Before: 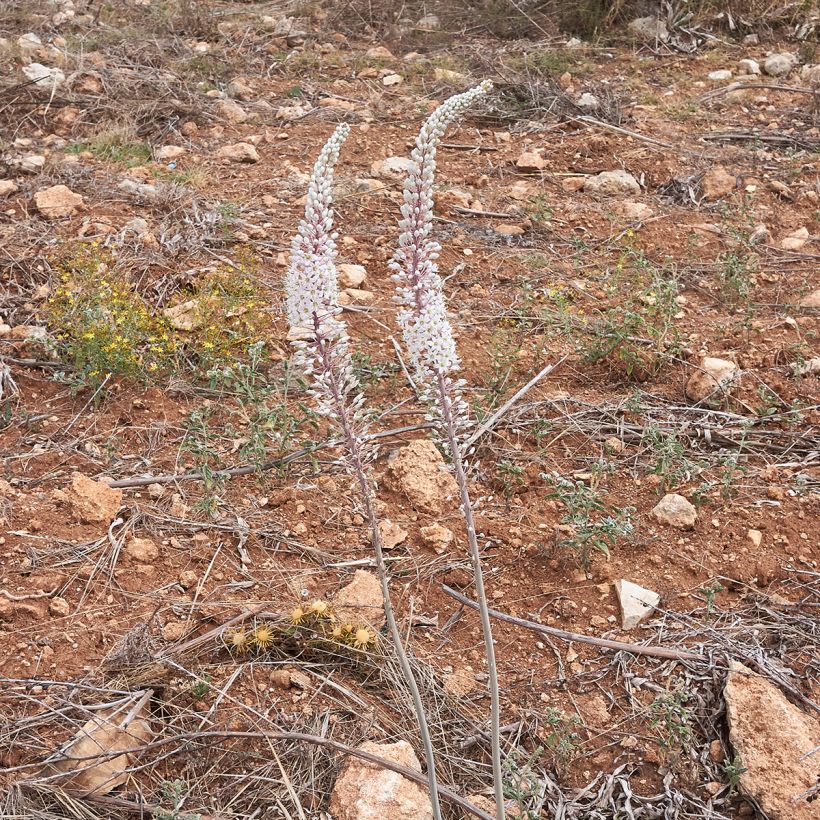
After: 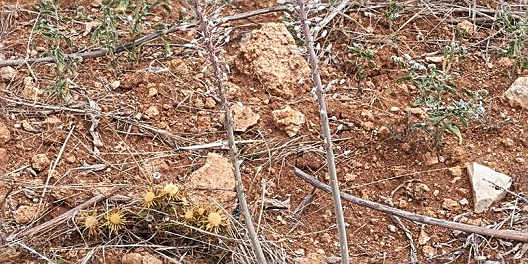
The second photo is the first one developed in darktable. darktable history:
sharpen: on, module defaults
crop: left 18.124%, top 50.87%, right 17.309%, bottom 16.838%
local contrast: on, module defaults
